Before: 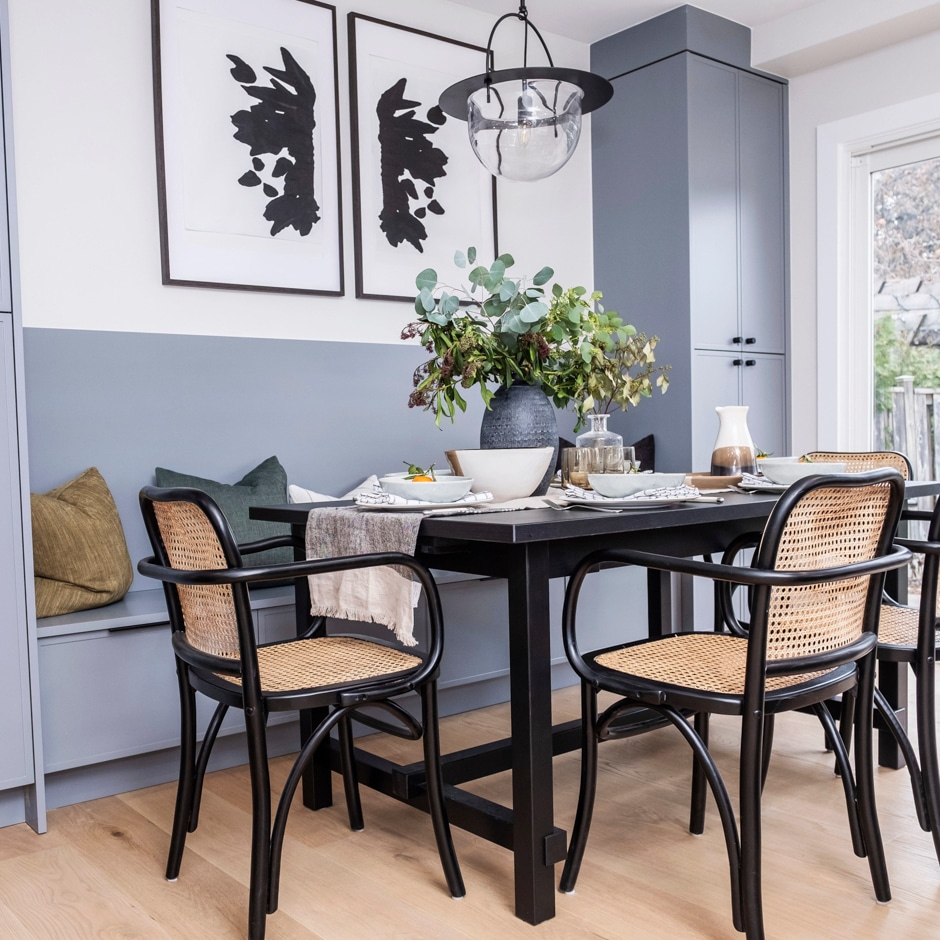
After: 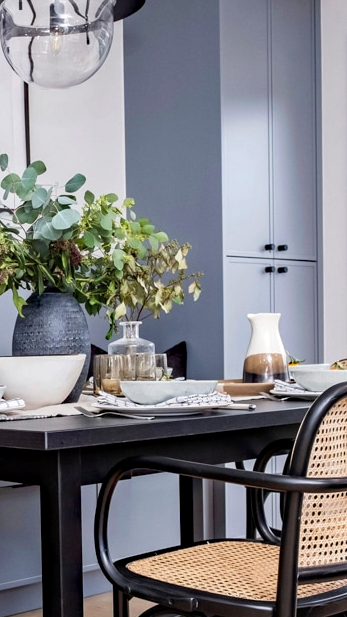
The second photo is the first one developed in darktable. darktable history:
haze removal: strength 0.29, distance 0.25, compatibility mode true, adaptive false
crop and rotate: left 49.936%, top 10.094%, right 13.136%, bottom 24.256%
